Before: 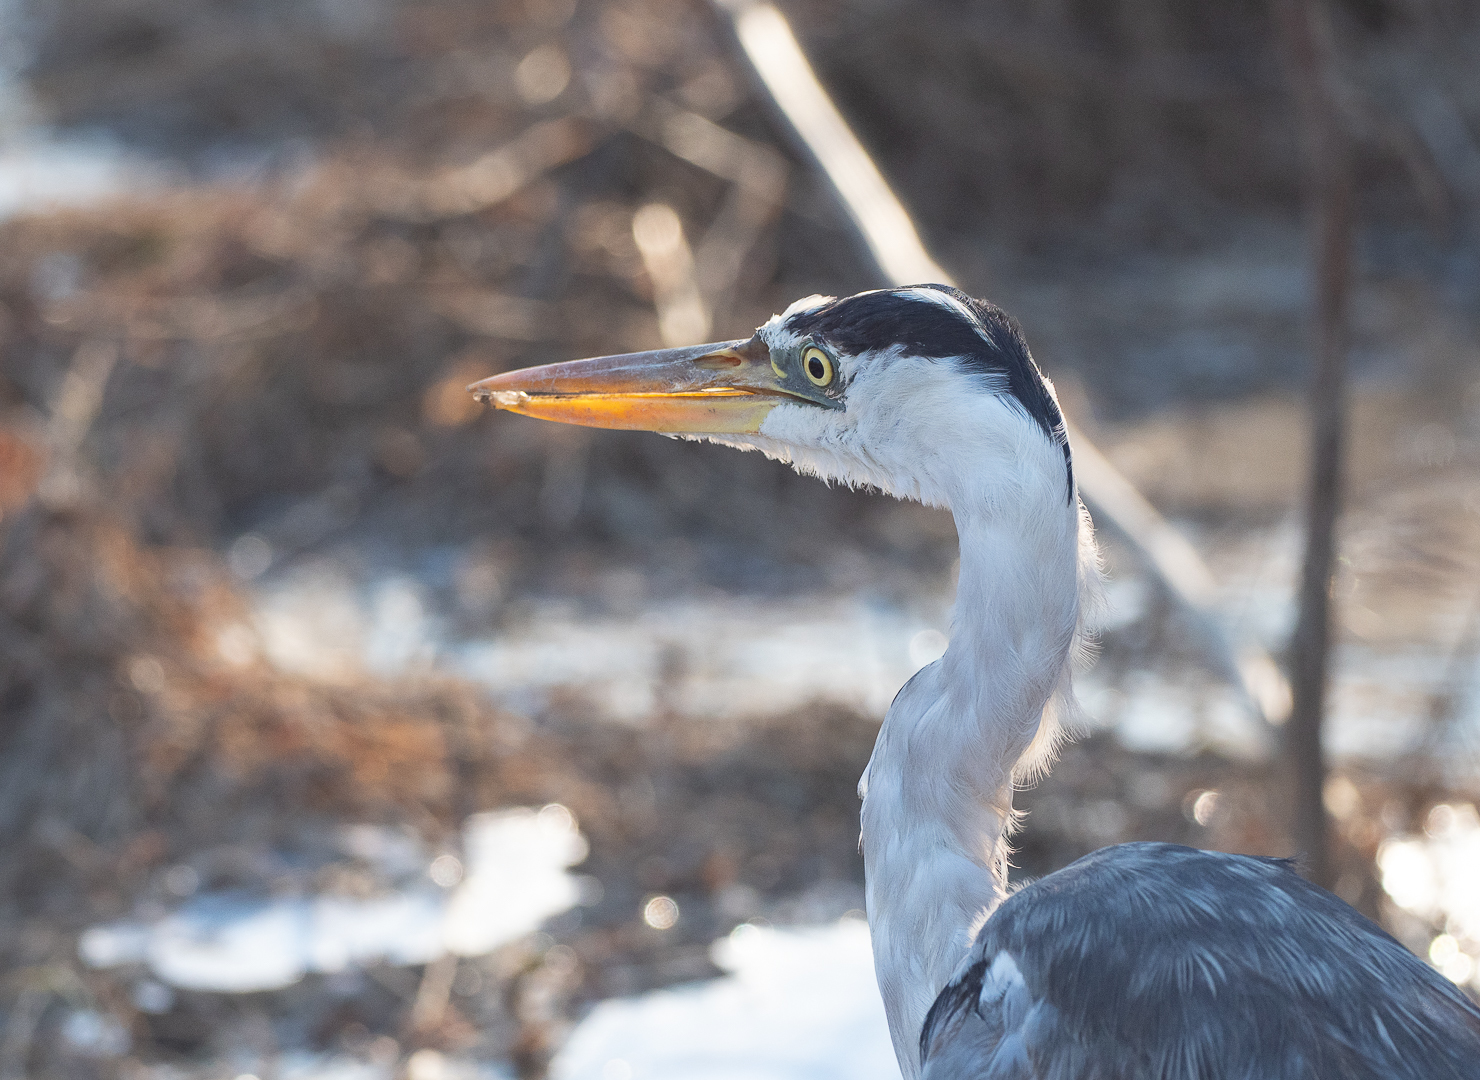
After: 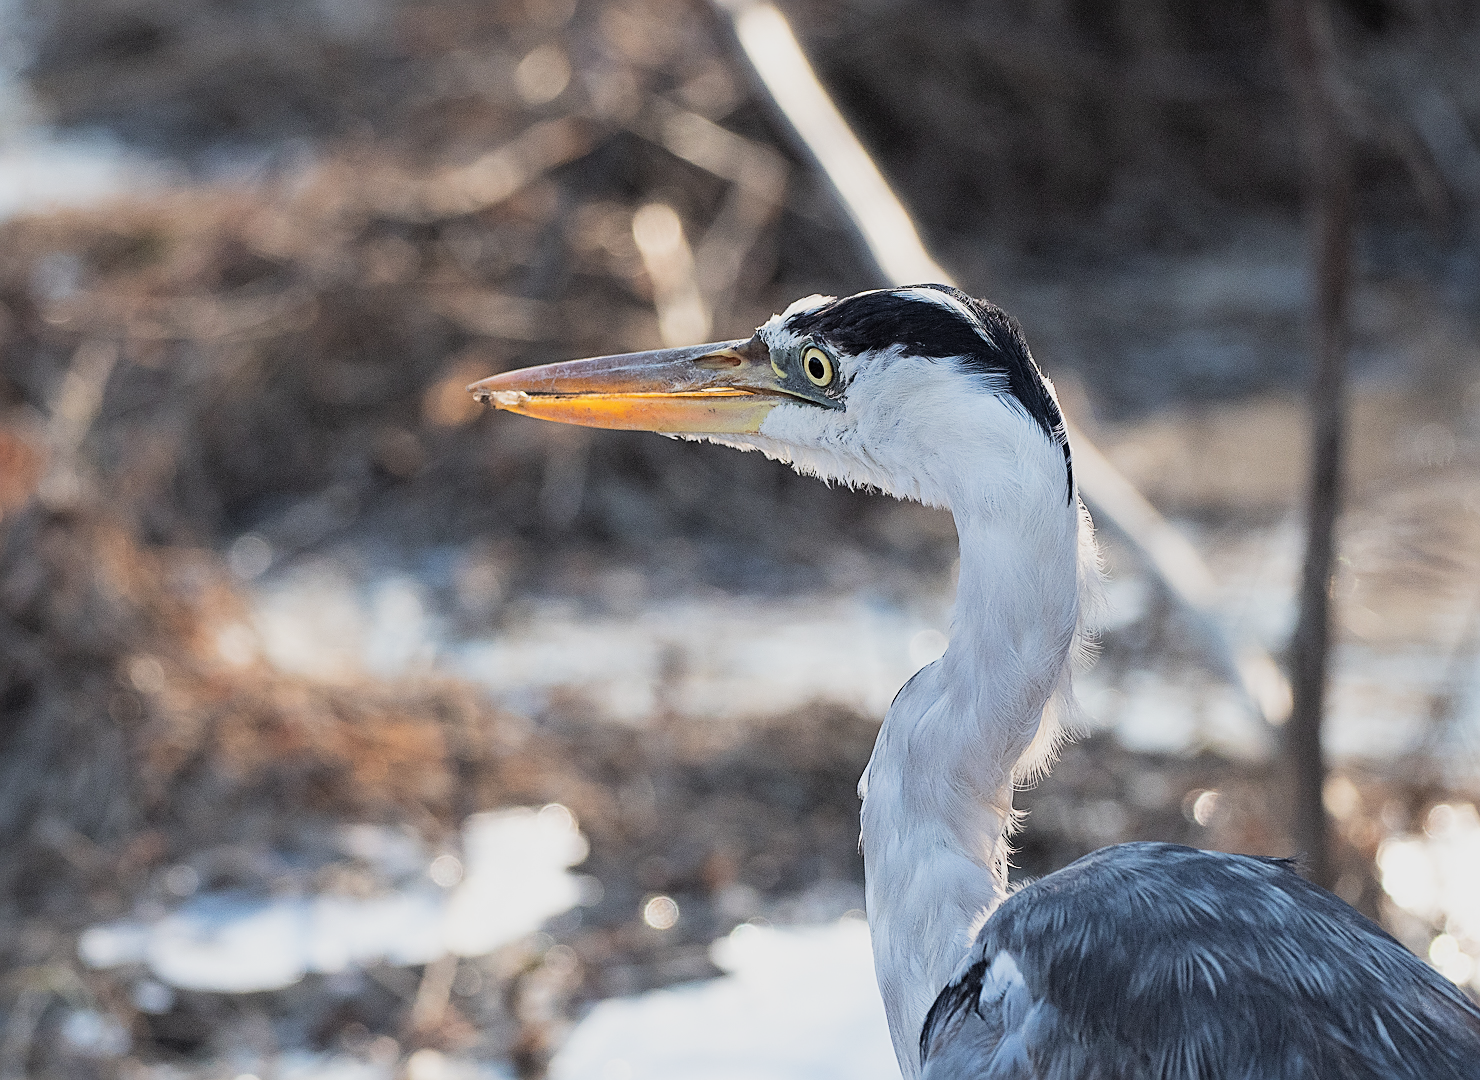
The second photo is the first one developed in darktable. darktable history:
filmic rgb: black relative exposure -5.04 EV, white relative exposure 3.49 EV, hardness 3.16, contrast 1.299, highlights saturation mix -49.41%
sharpen: on, module defaults
